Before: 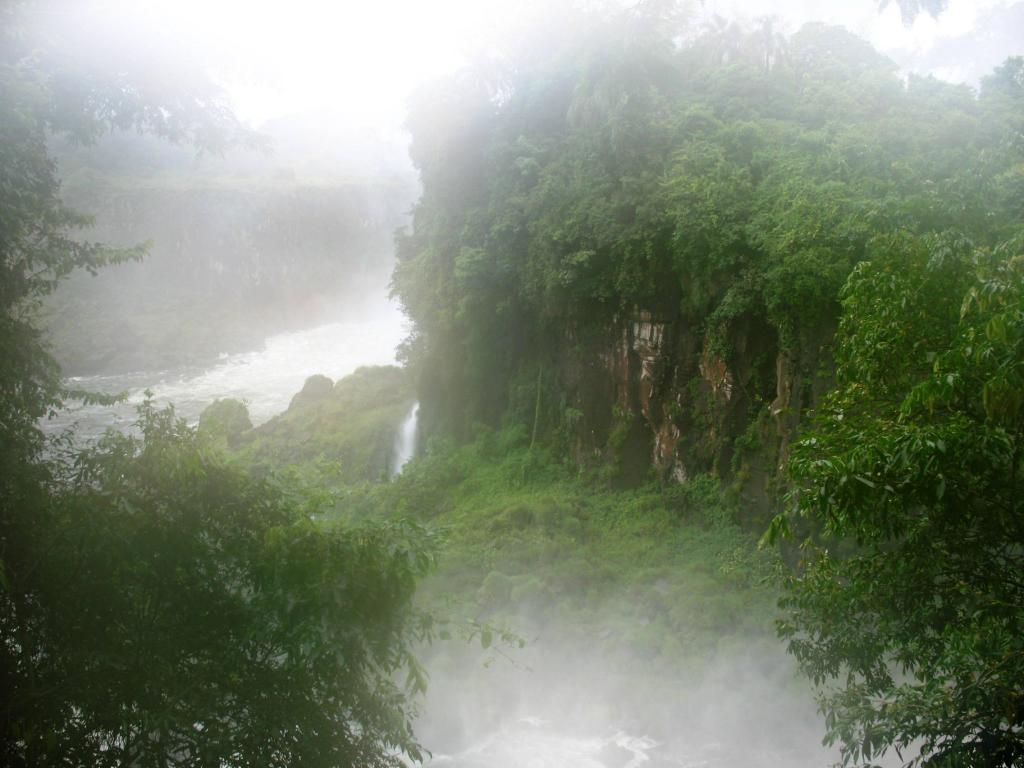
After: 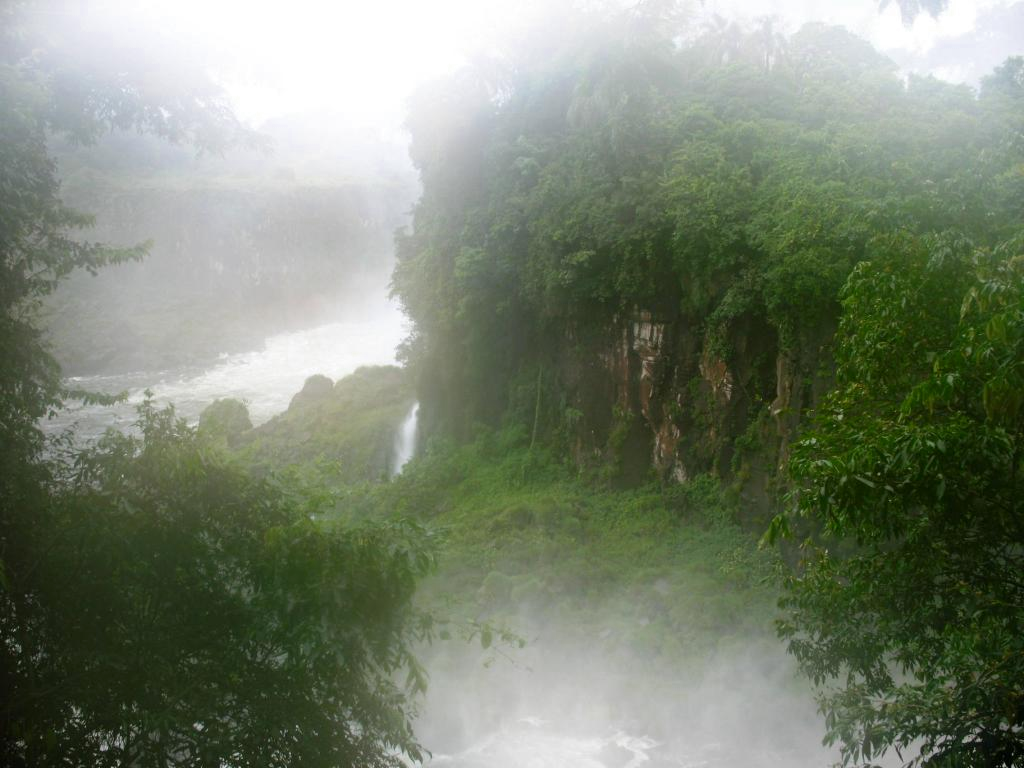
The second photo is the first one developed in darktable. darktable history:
color zones: curves: ch0 [(0, 0.425) (0.143, 0.422) (0.286, 0.42) (0.429, 0.419) (0.571, 0.419) (0.714, 0.42) (0.857, 0.422) (1, 0.425)]
